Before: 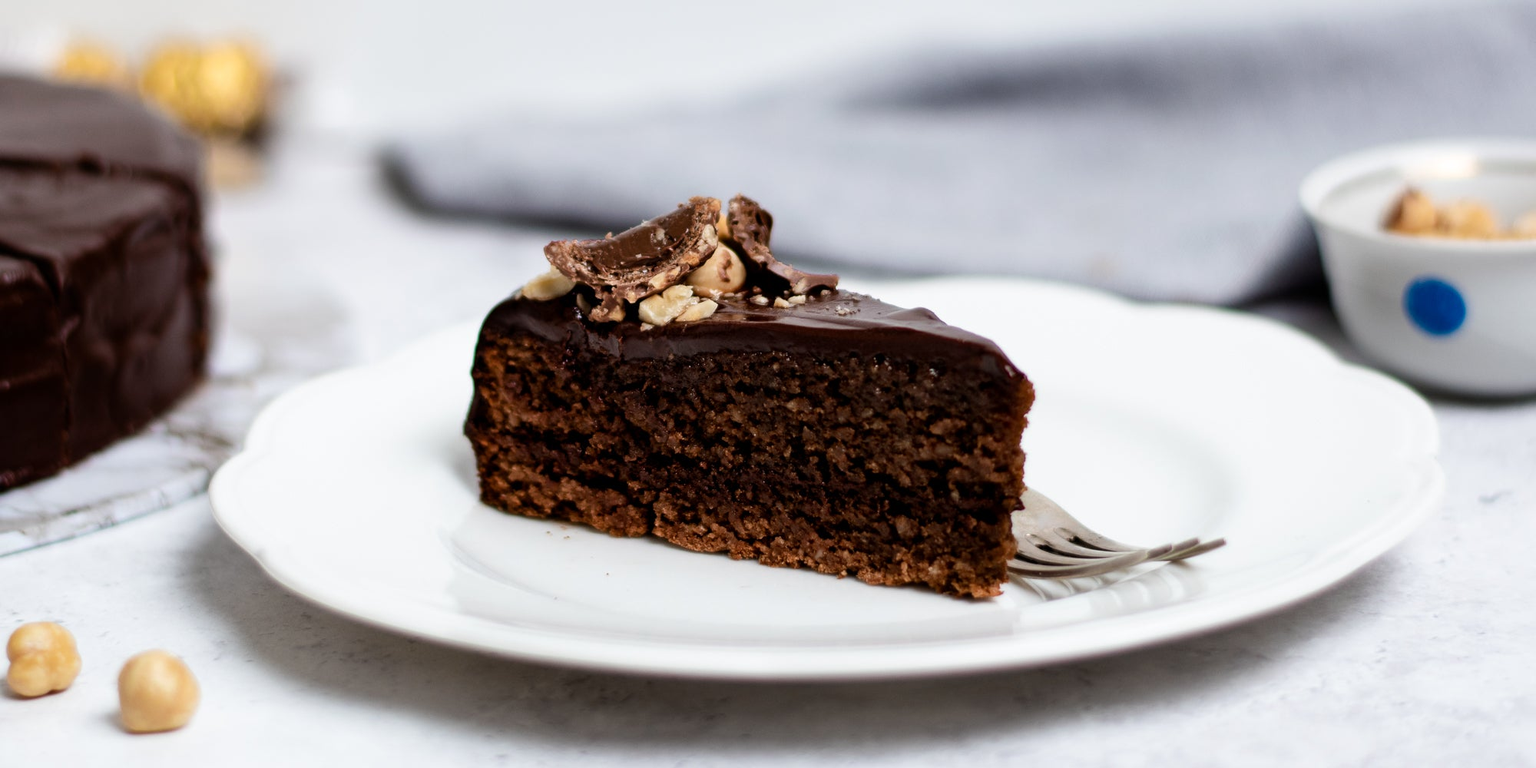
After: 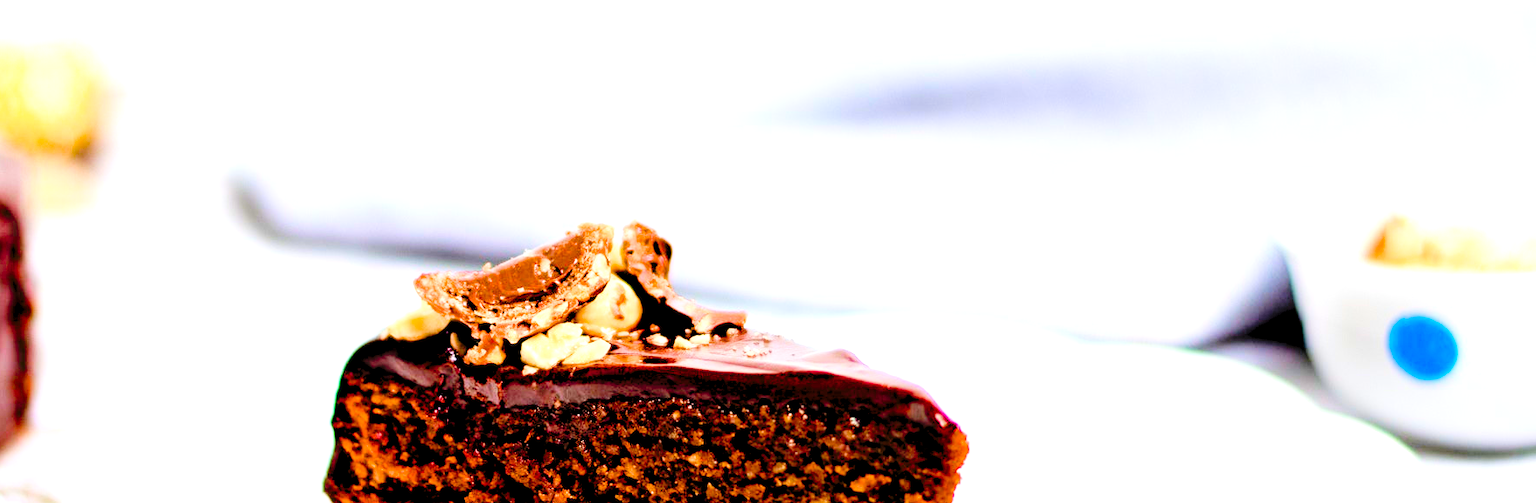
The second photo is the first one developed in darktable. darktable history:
crop and rotate: left 11.656%, bottom 42.086%
color balance rgb: power › luminance 1.333%, perceptual saturation grading › global saturation 23.221%, perceptual saturation grading › highlights -23.785%, perceptual saturation grading › mid-tones 24.529%, perceptual saturation grading › shadows 41.073%, global vibrance 20%
filmic rgb: black relative exposure -7.65 EV, white relative exposure 4.56 EV, hardness 3.61, color science v6 (2022)
exposure: exposure 0.567 EV, compensate highlight preservation false
tone equalizer: -8 EV -0.733 EV, -7 EV -0.689 EV, -6 EV -0.637 EV, -5 EV -0.395 EV, -3 EV 0.397 EV, -2 EV 0.6 EV, -1 EV 0.676 EV, +0 EV 0.73 EV
levels: levels [0.008, 0.318, 0.836]
